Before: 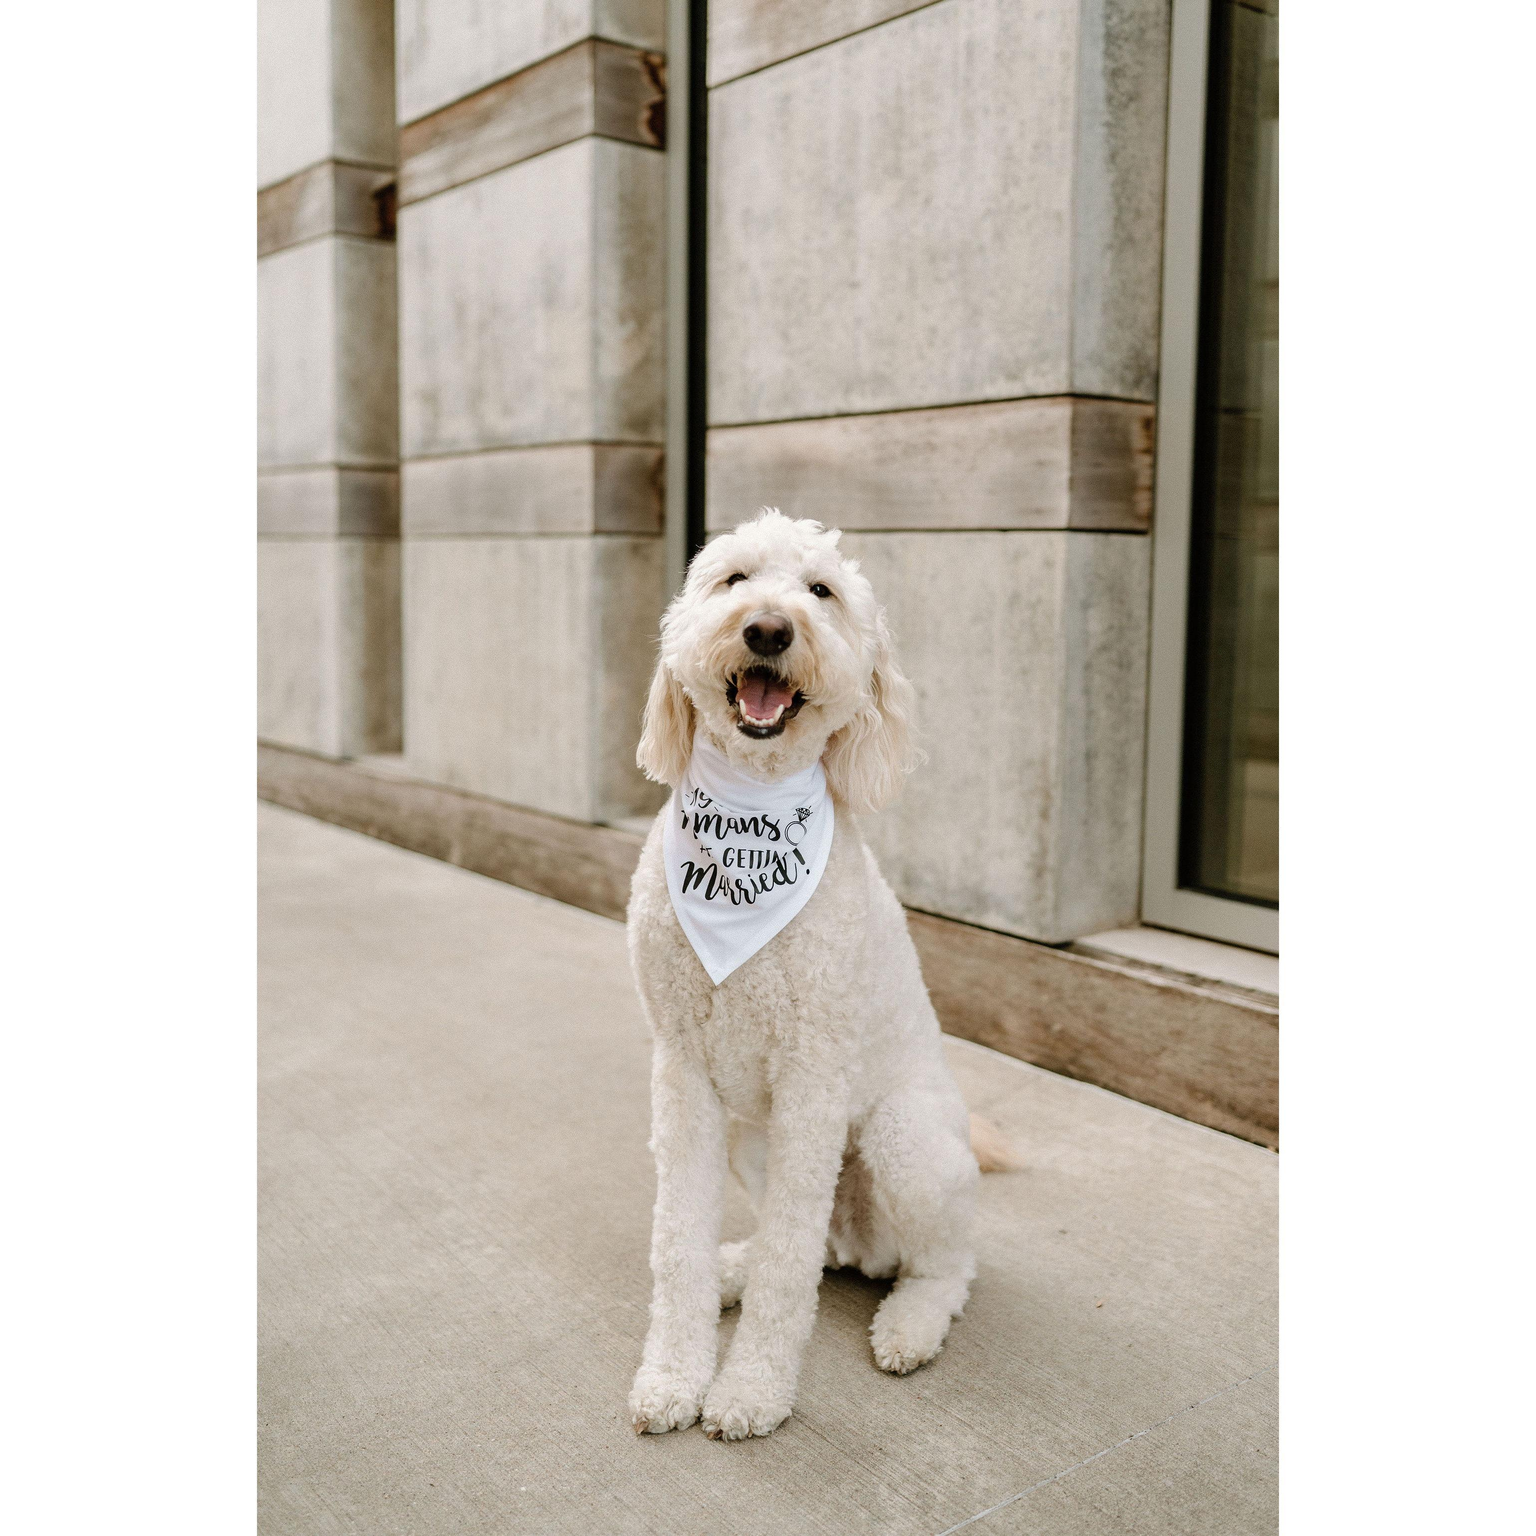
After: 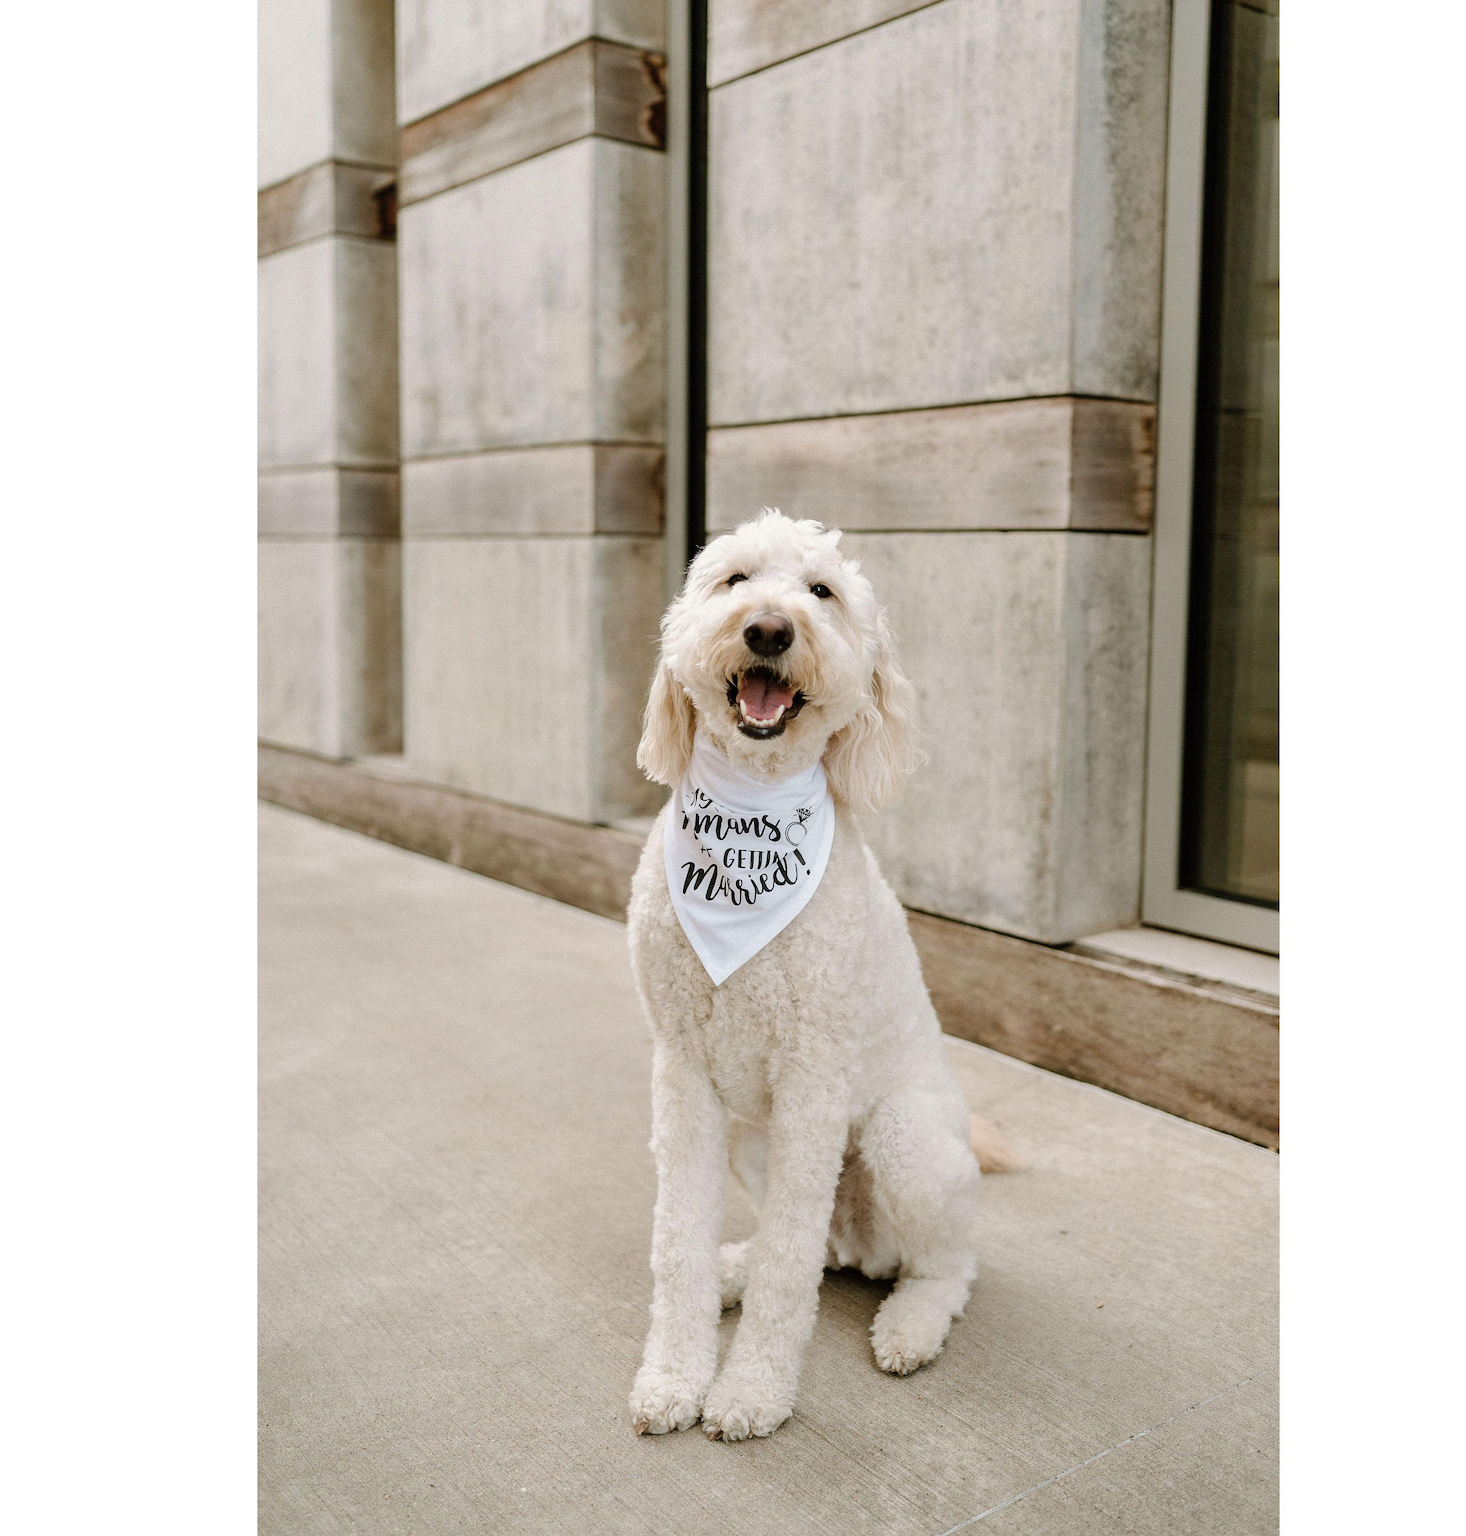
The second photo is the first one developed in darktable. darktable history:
crop: right 4.554%, bottom 0.031%
